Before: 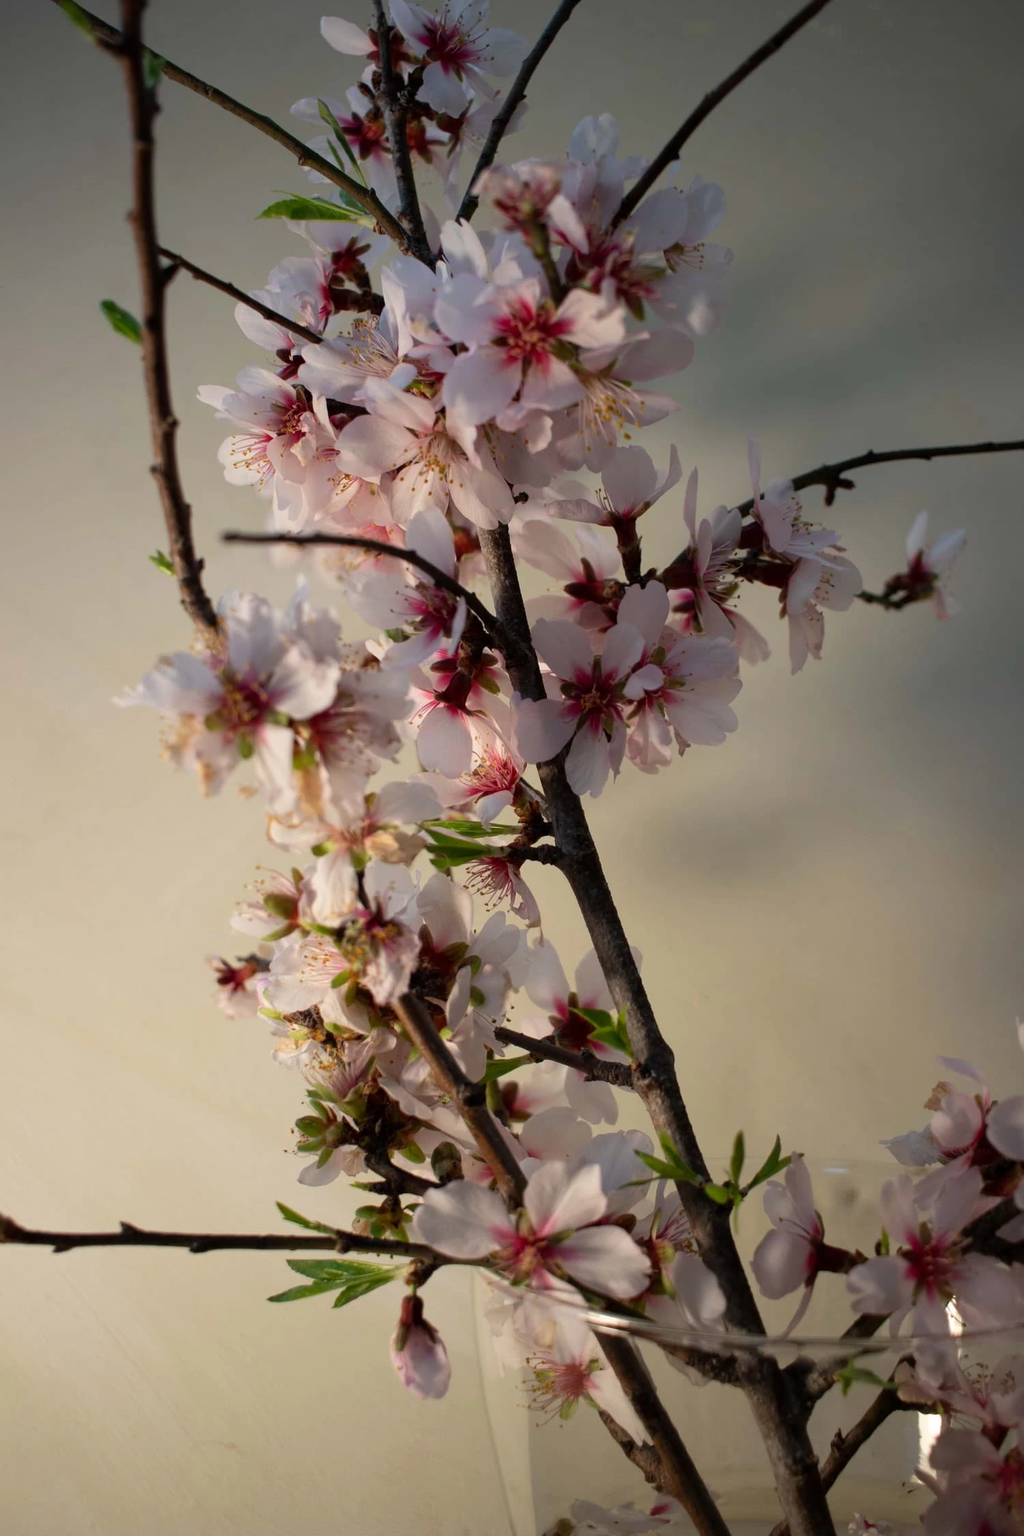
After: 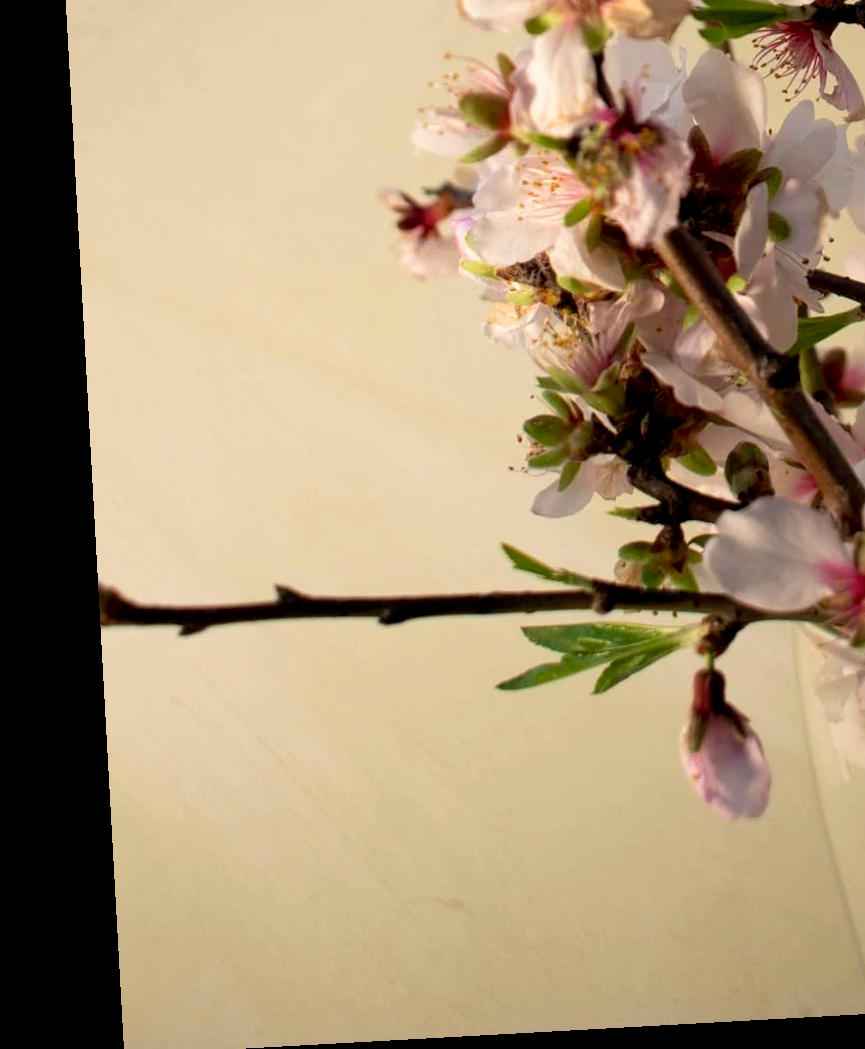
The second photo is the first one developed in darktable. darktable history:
exposure: black level correction 0.005, exposure 0.286 EV, compensate highlight preservation false
velvia: on, module defaults
crop and rotate: top 54.778%, right 46.61%, bottom 0.159%
rotate and perspective: rotation -3.18°, automatic cropping off
